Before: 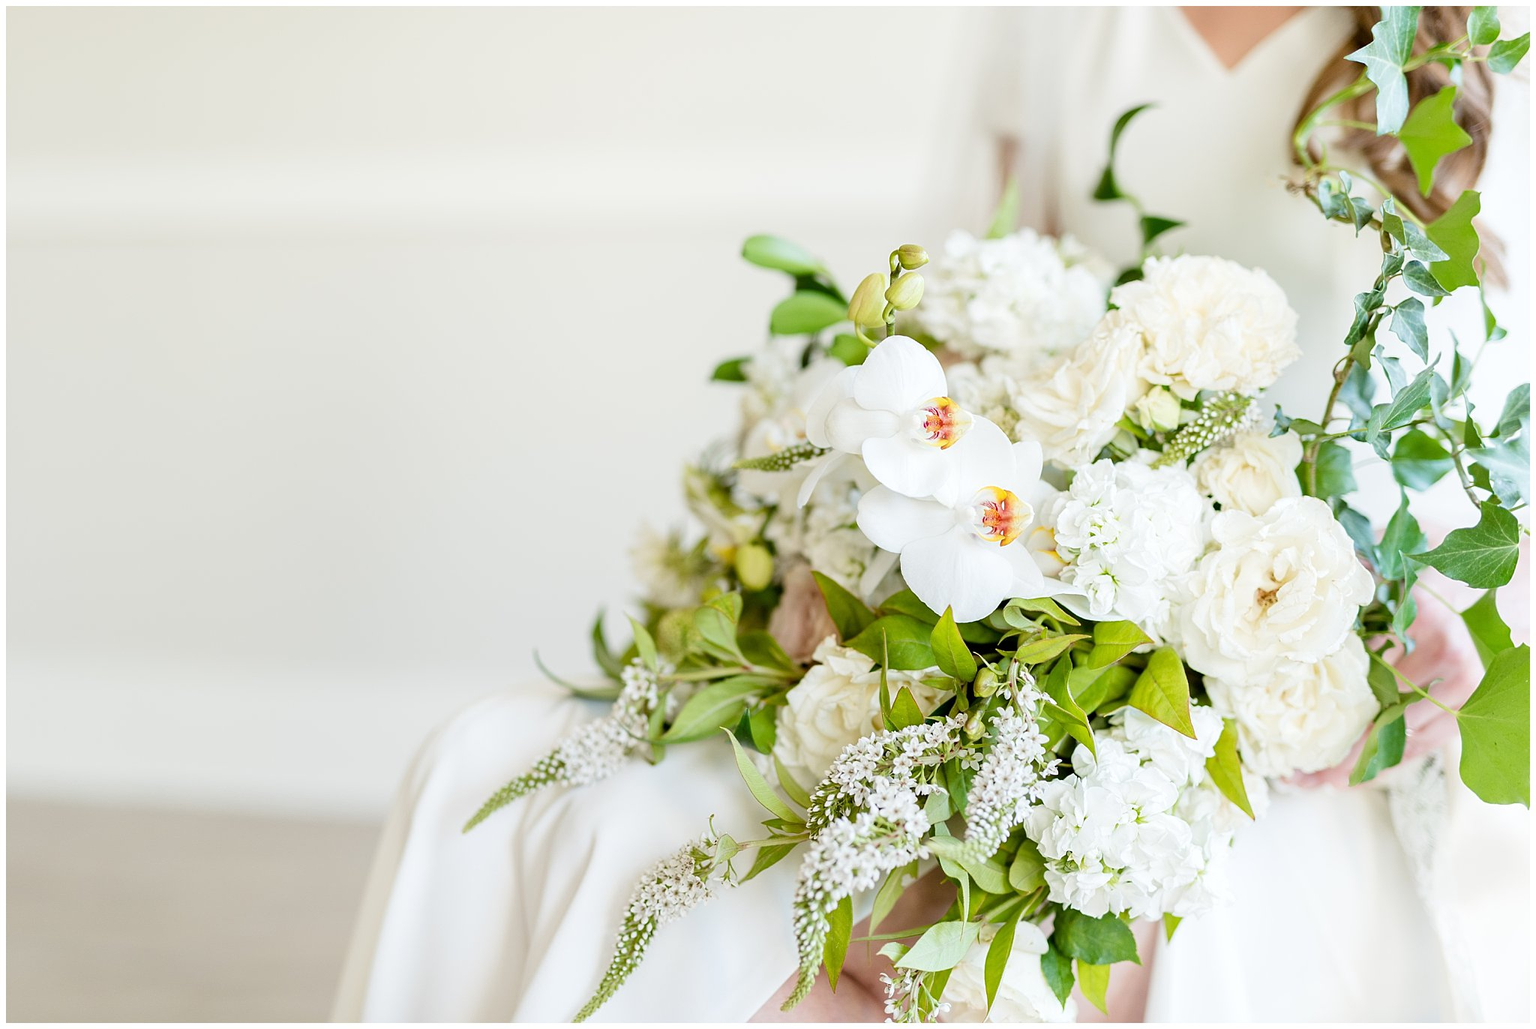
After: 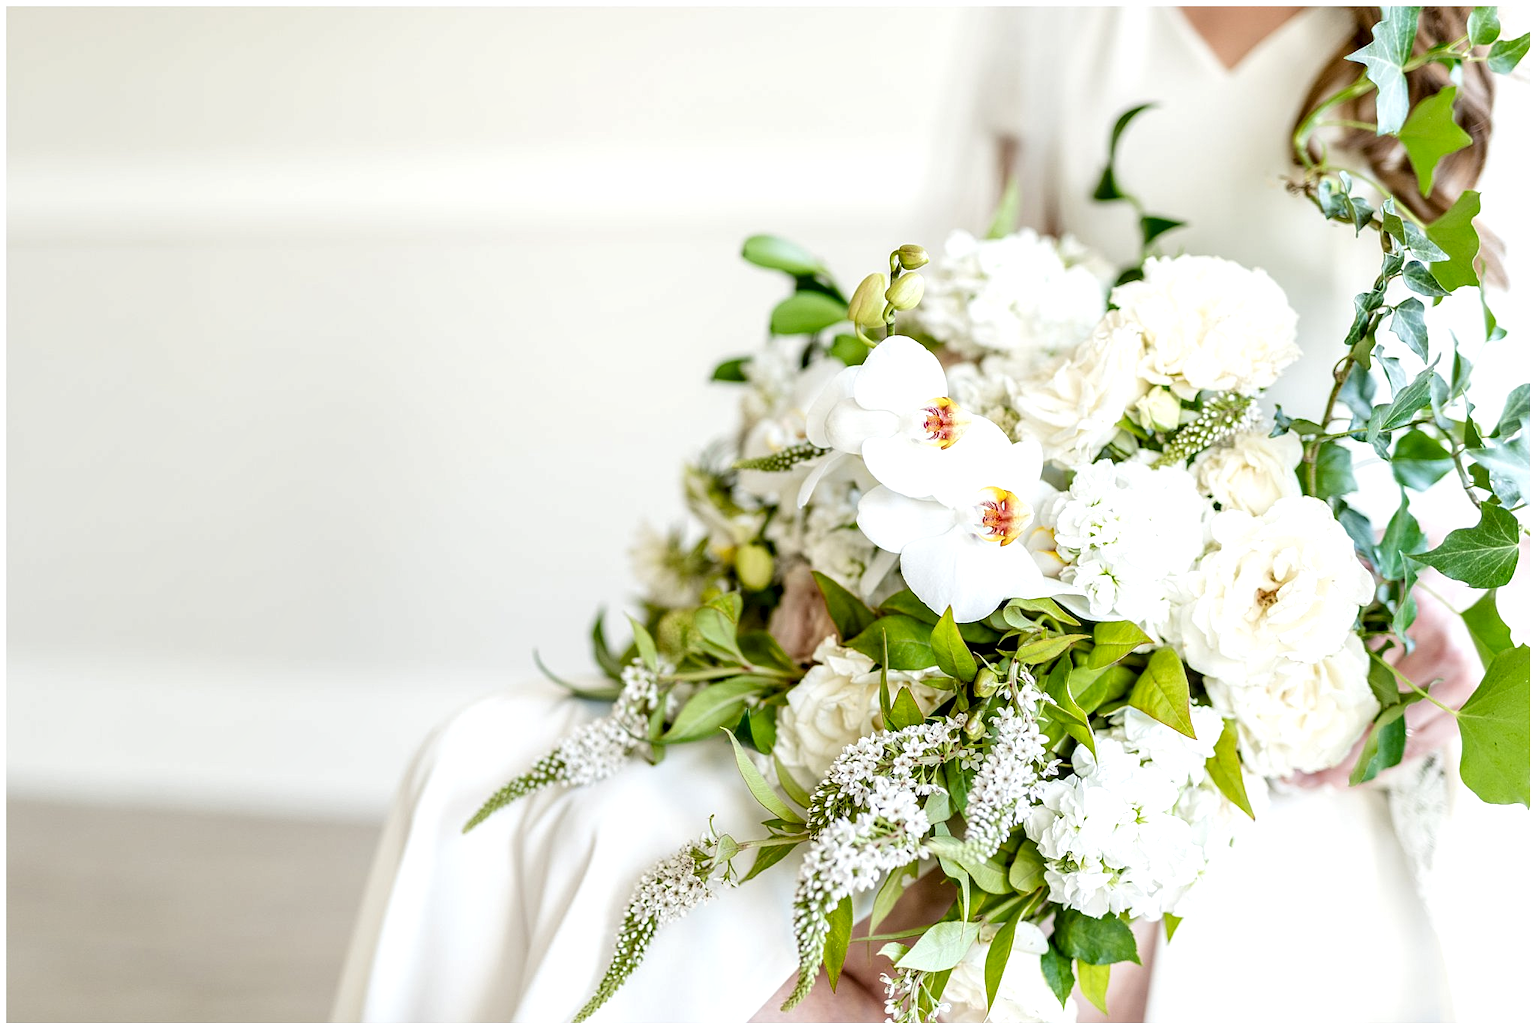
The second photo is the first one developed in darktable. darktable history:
local contrast: detail 155%
exposure: exposure 0.189 EV, compensate highlight preservation false
